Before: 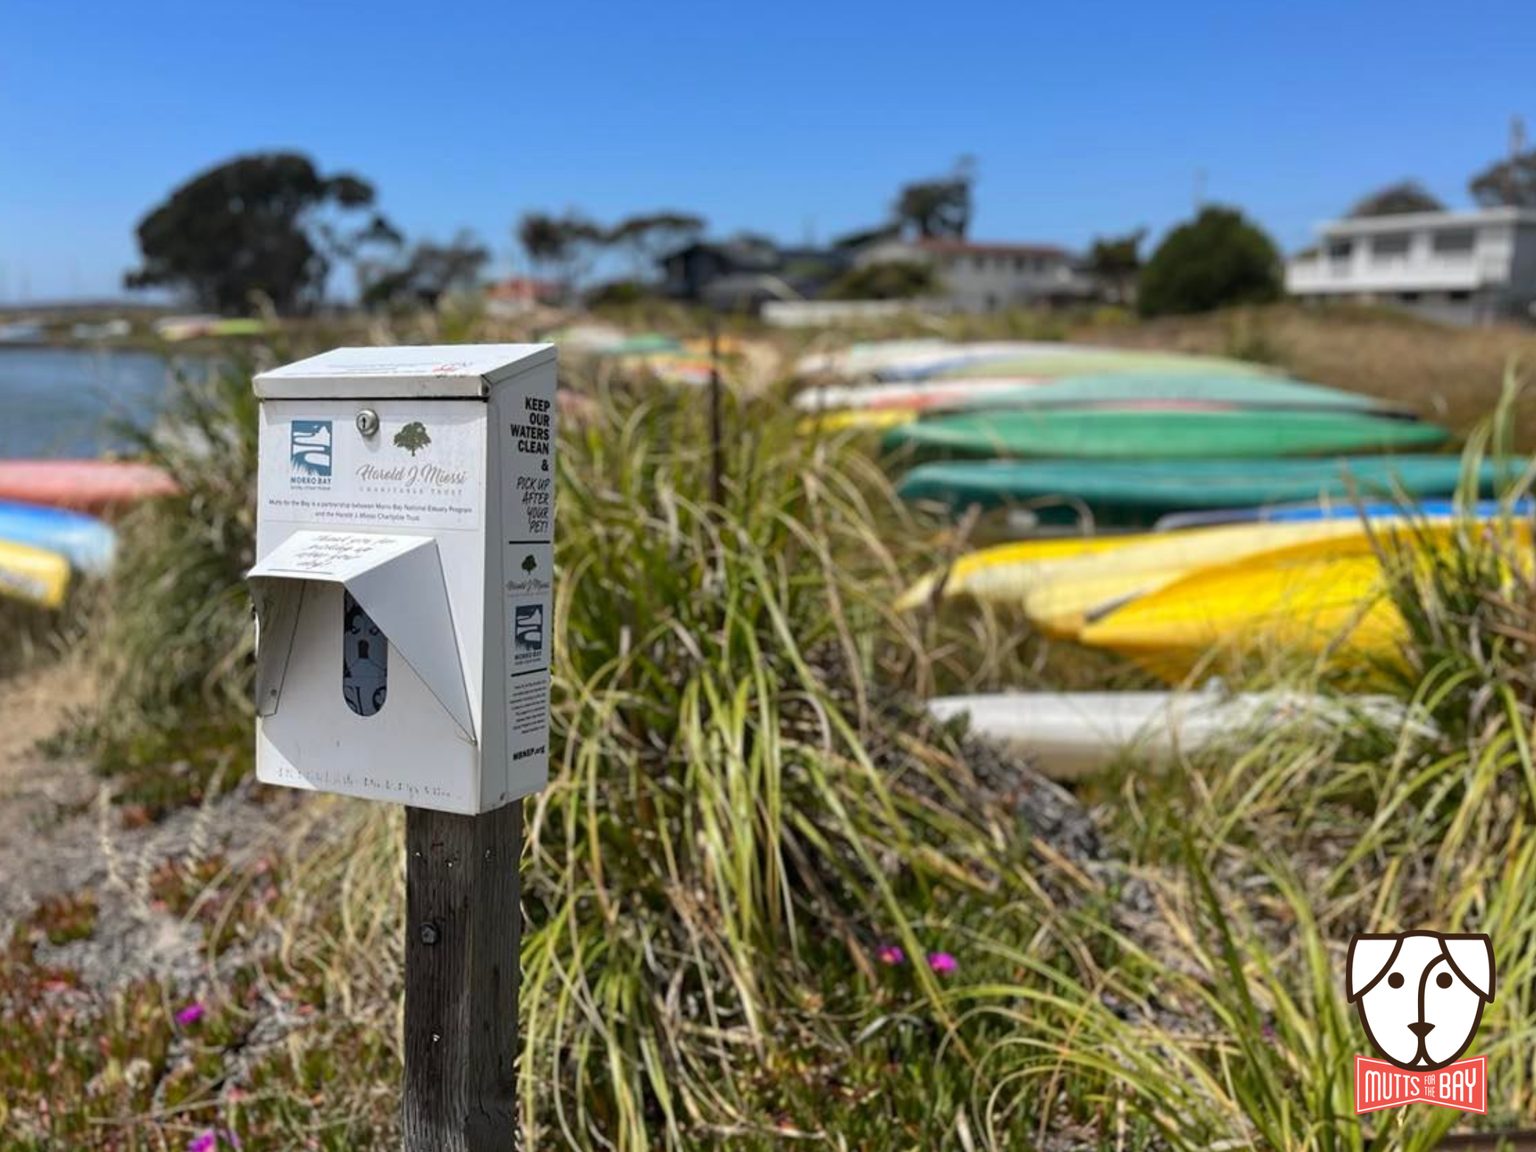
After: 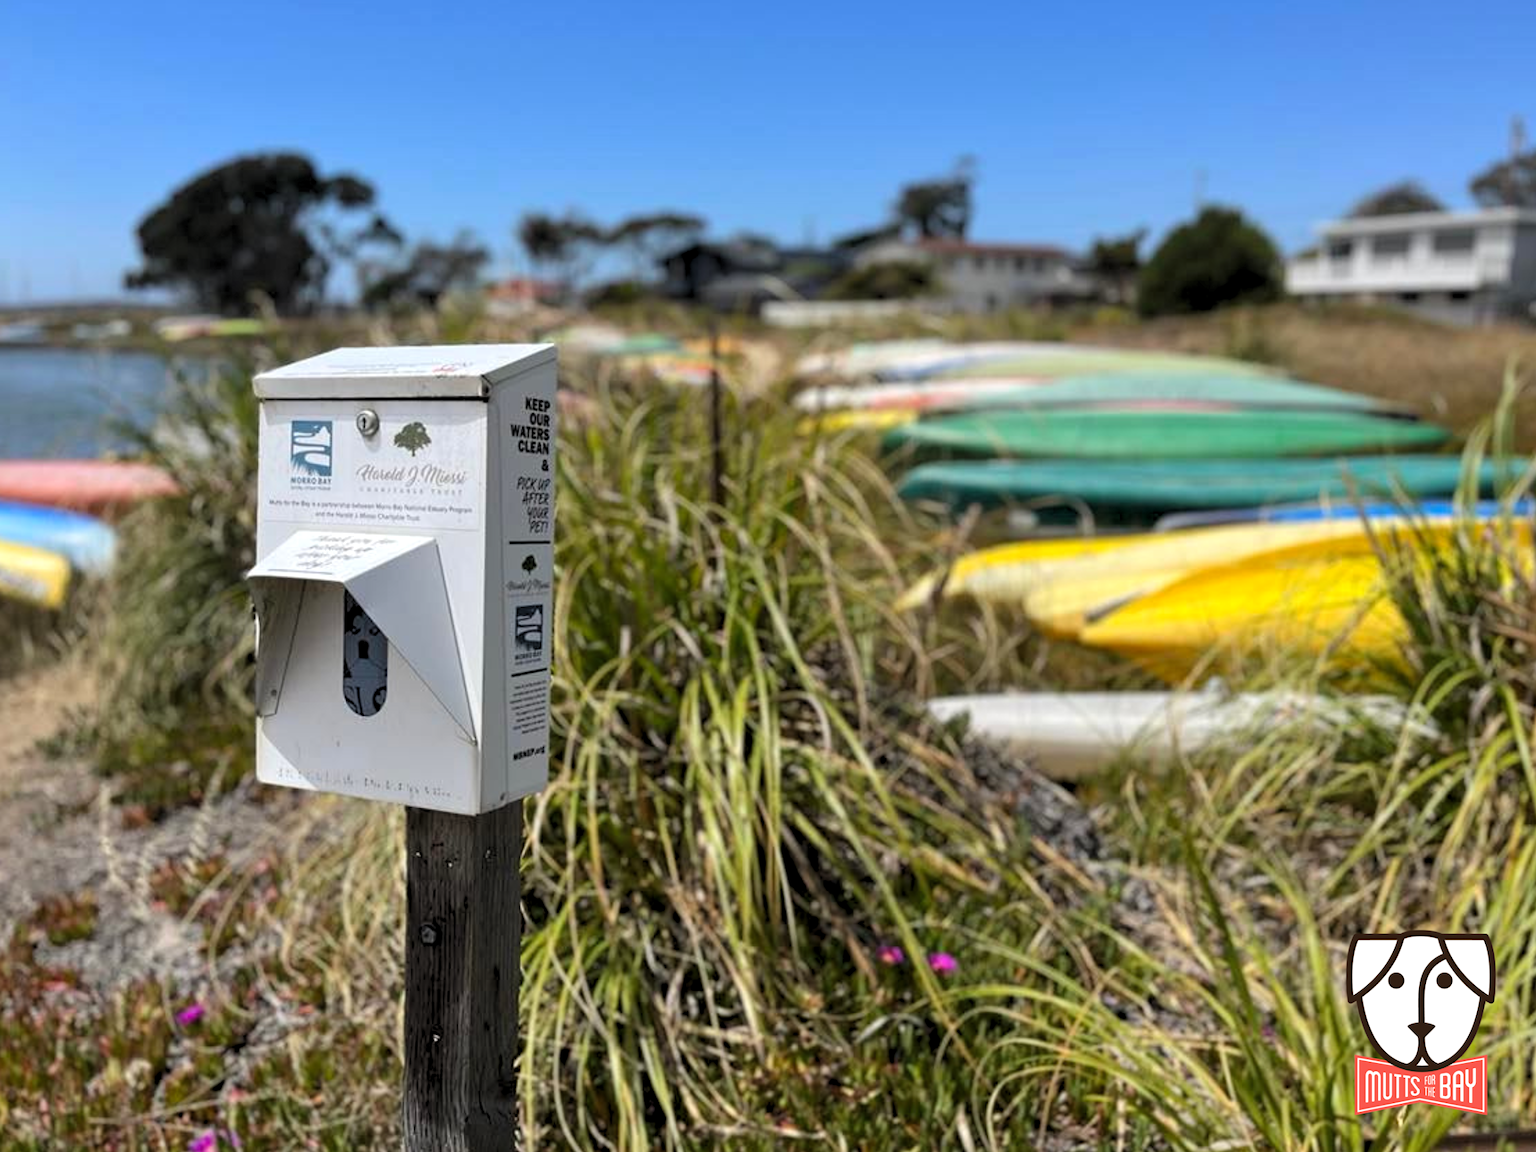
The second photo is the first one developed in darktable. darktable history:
levels: black 0.028%, levels [0.073, 0.497, 0.972]
